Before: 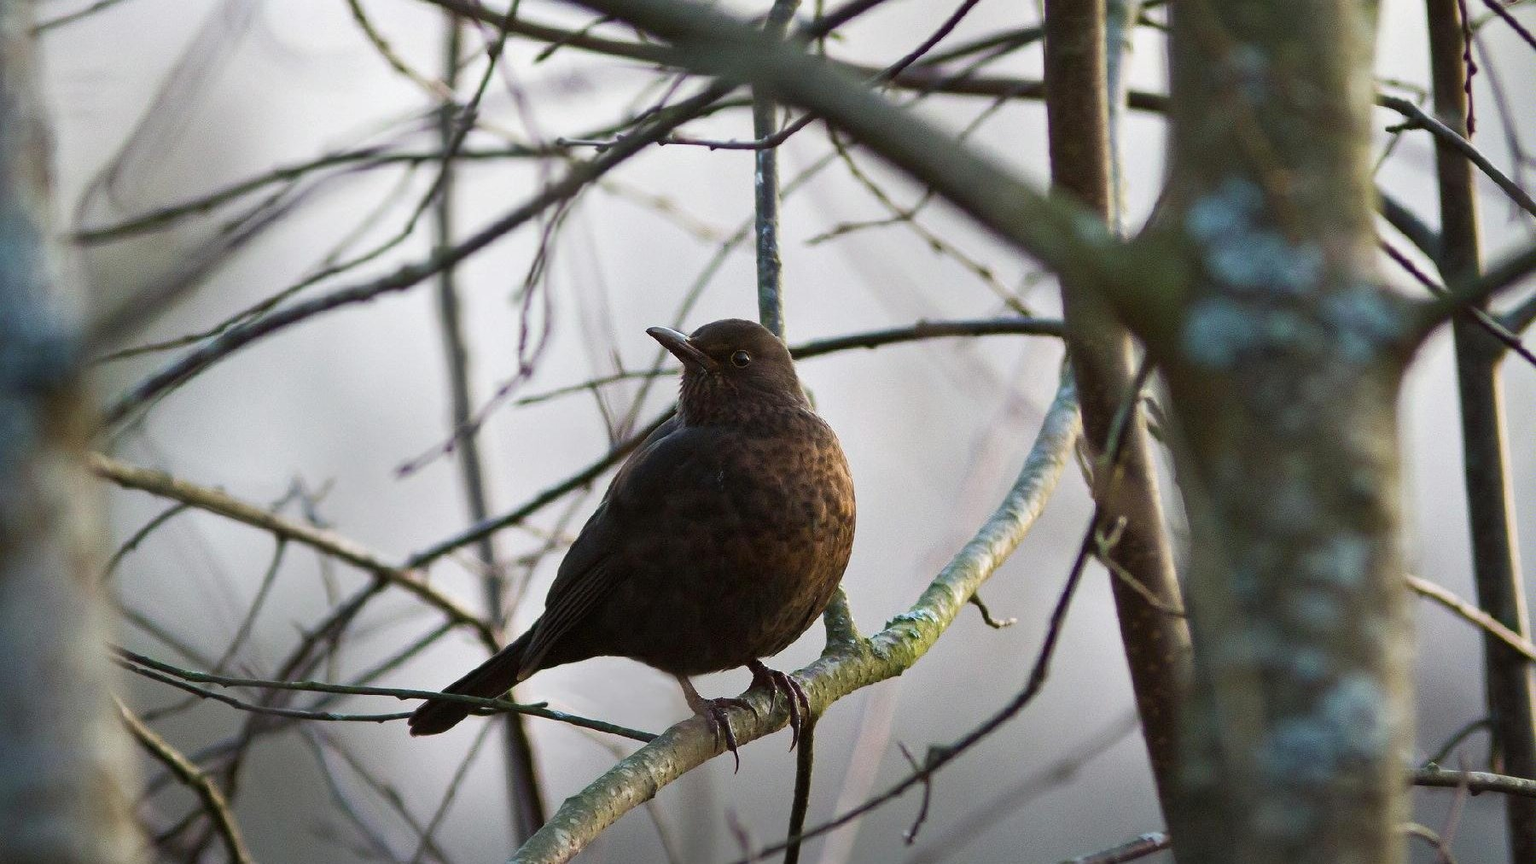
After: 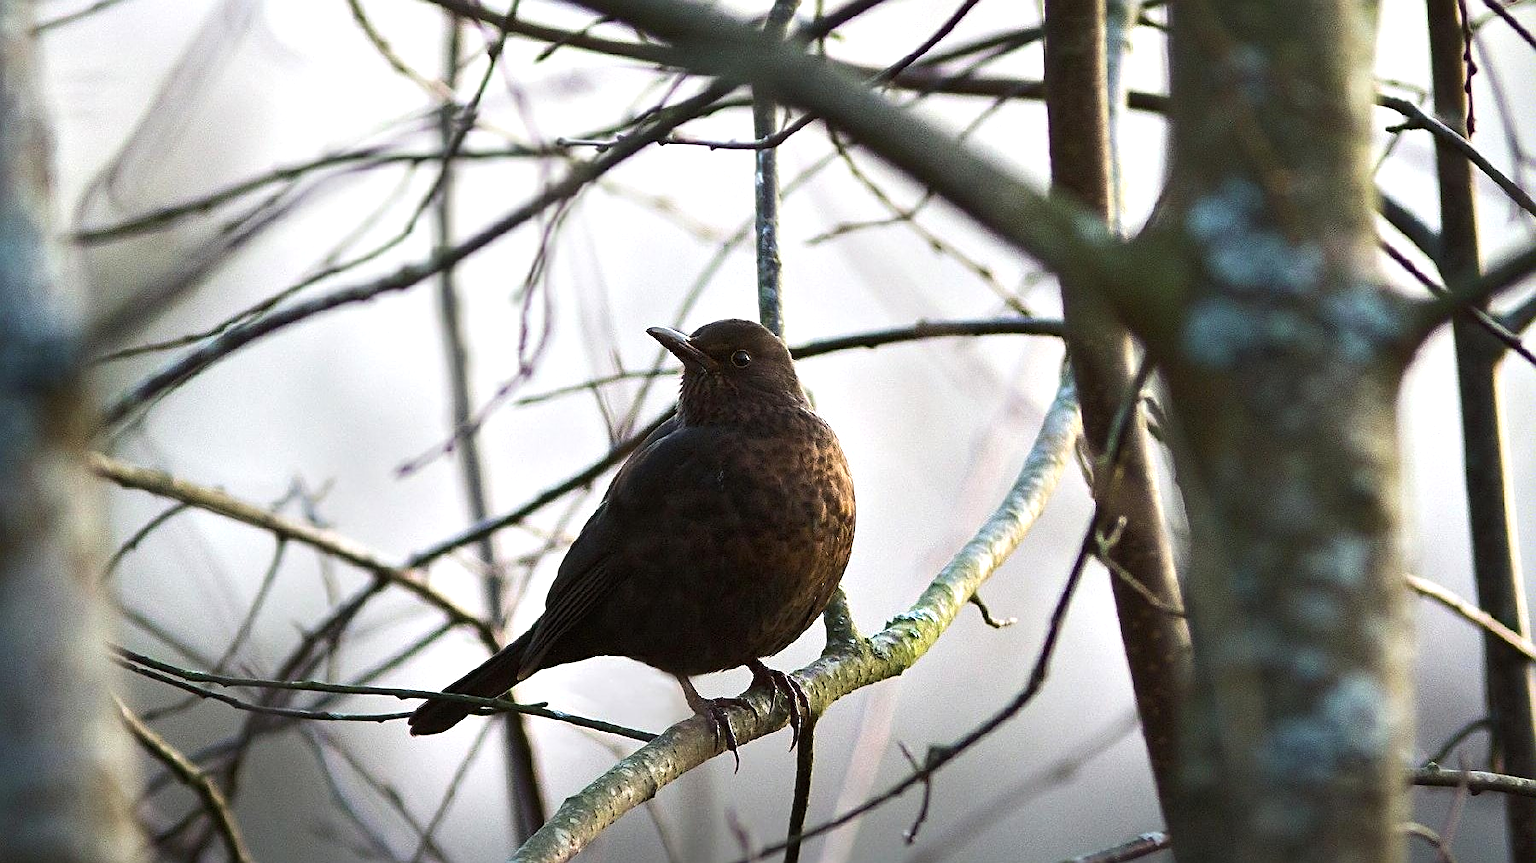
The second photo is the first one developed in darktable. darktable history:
white balance: emerald 1
sharpen: on, module defaults
tone equalizer: -8 EV 0.001 EV, -7 EV -0.002 EV, -6 EV 0.002 EV, -5 EV -0.03 EV, -4 EV -0.116 EV, -3 EV -0.169 EV, -2 EV 0.24 EV, -1 EV 0.702 EV, +0 EV 0.493 EV
